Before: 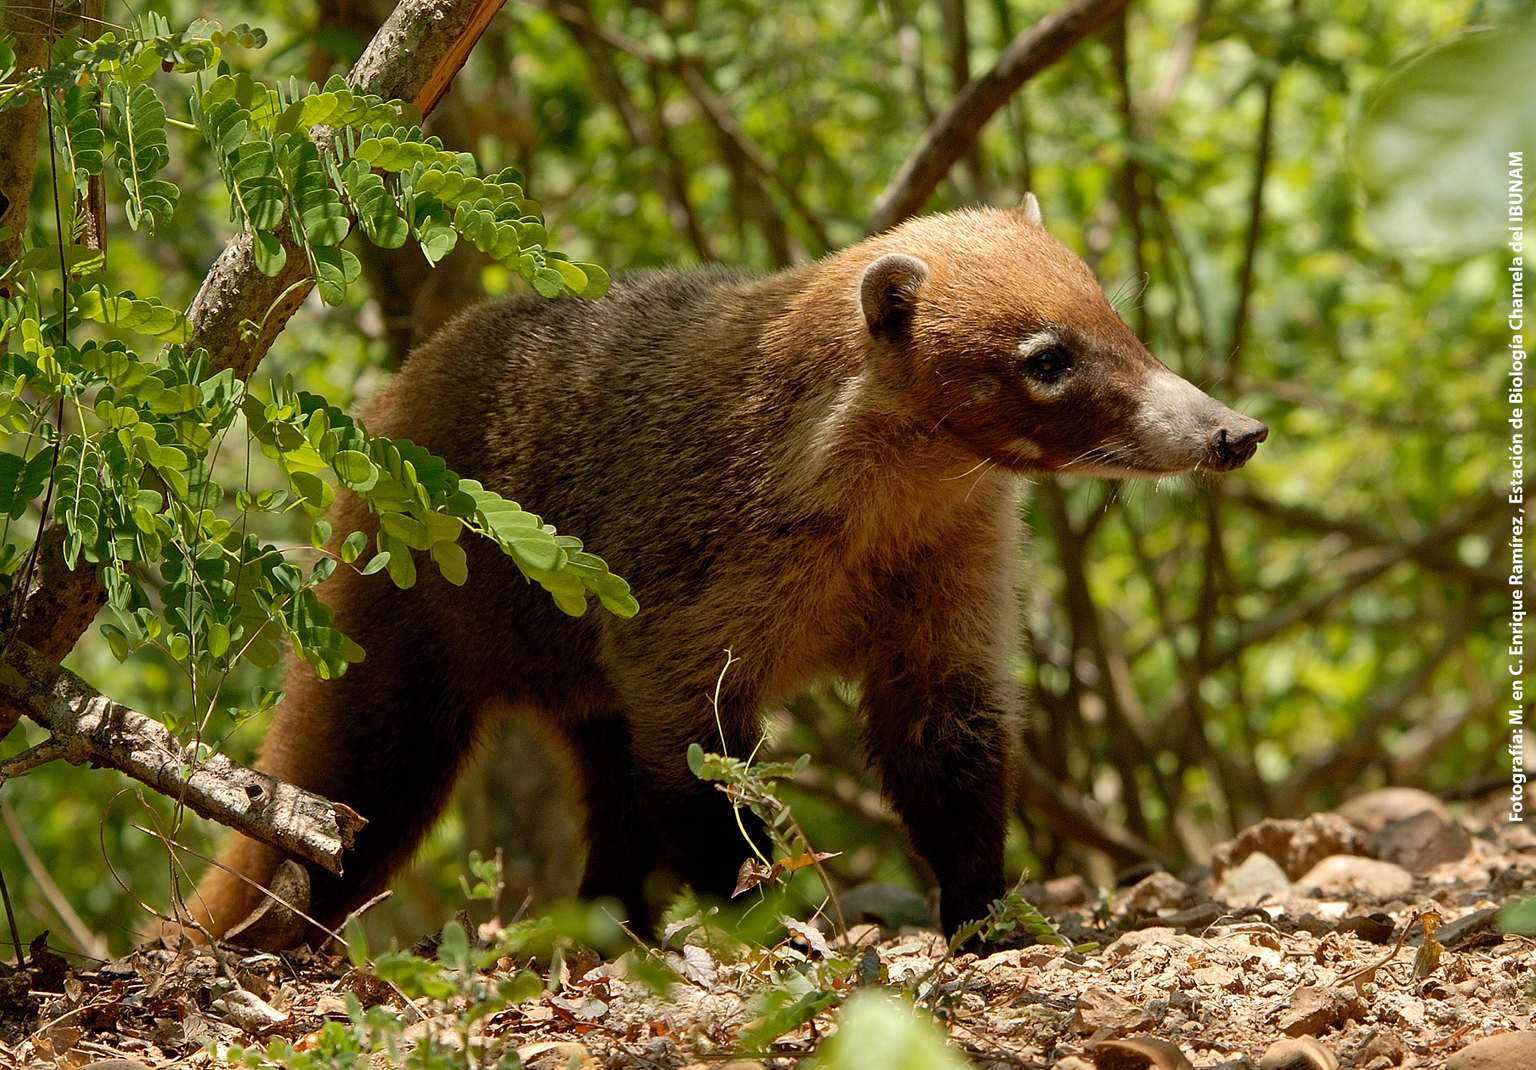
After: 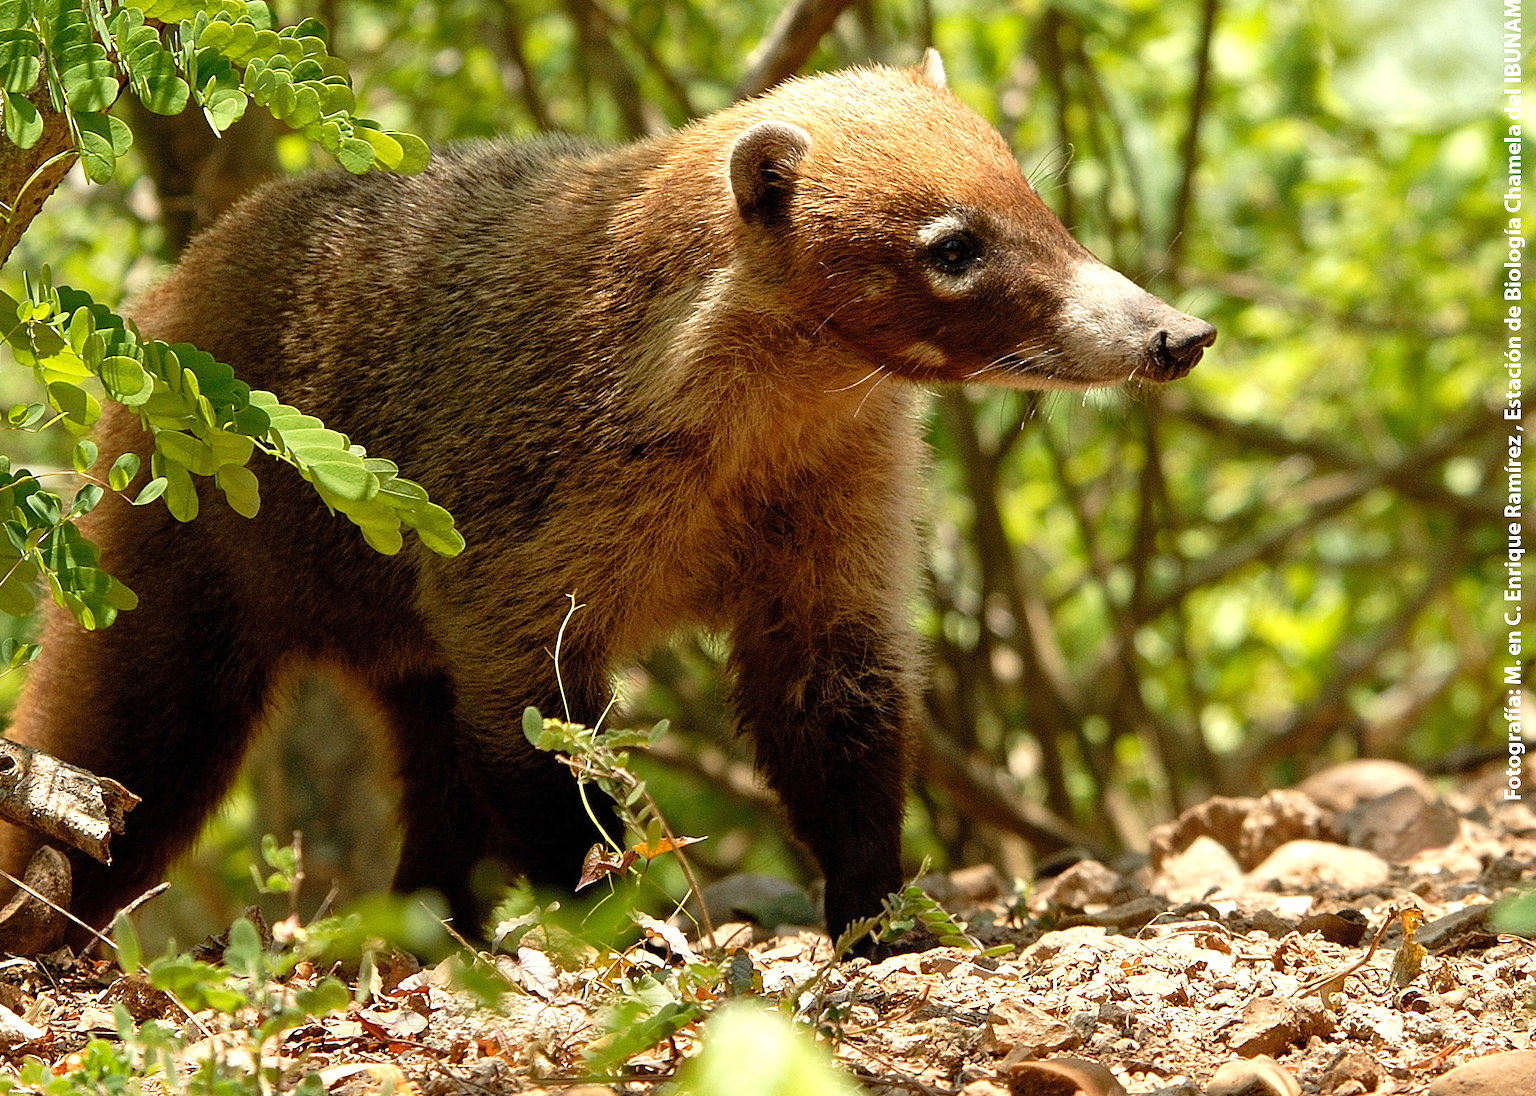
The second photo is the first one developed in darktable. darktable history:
crop: left 16.315%, top 14.246%
exposure: black level correction 0, exposure 0.7 EV, compensate exposure bias true, compensate highlight preservation false
